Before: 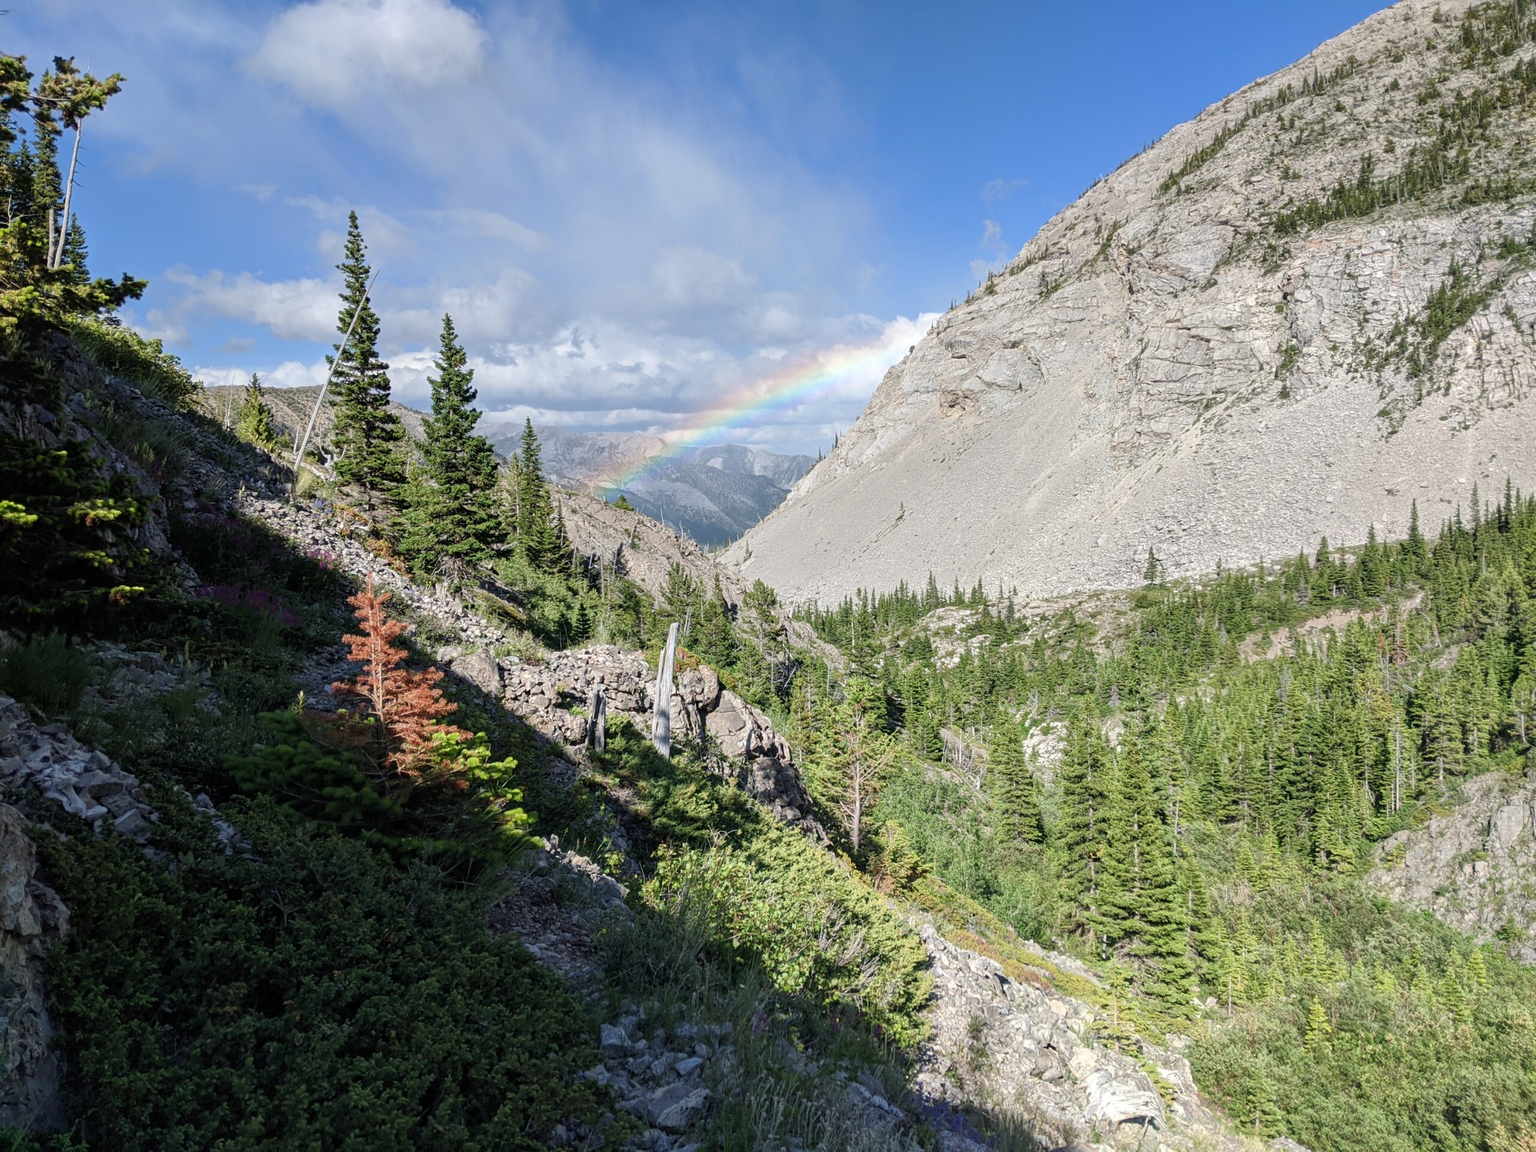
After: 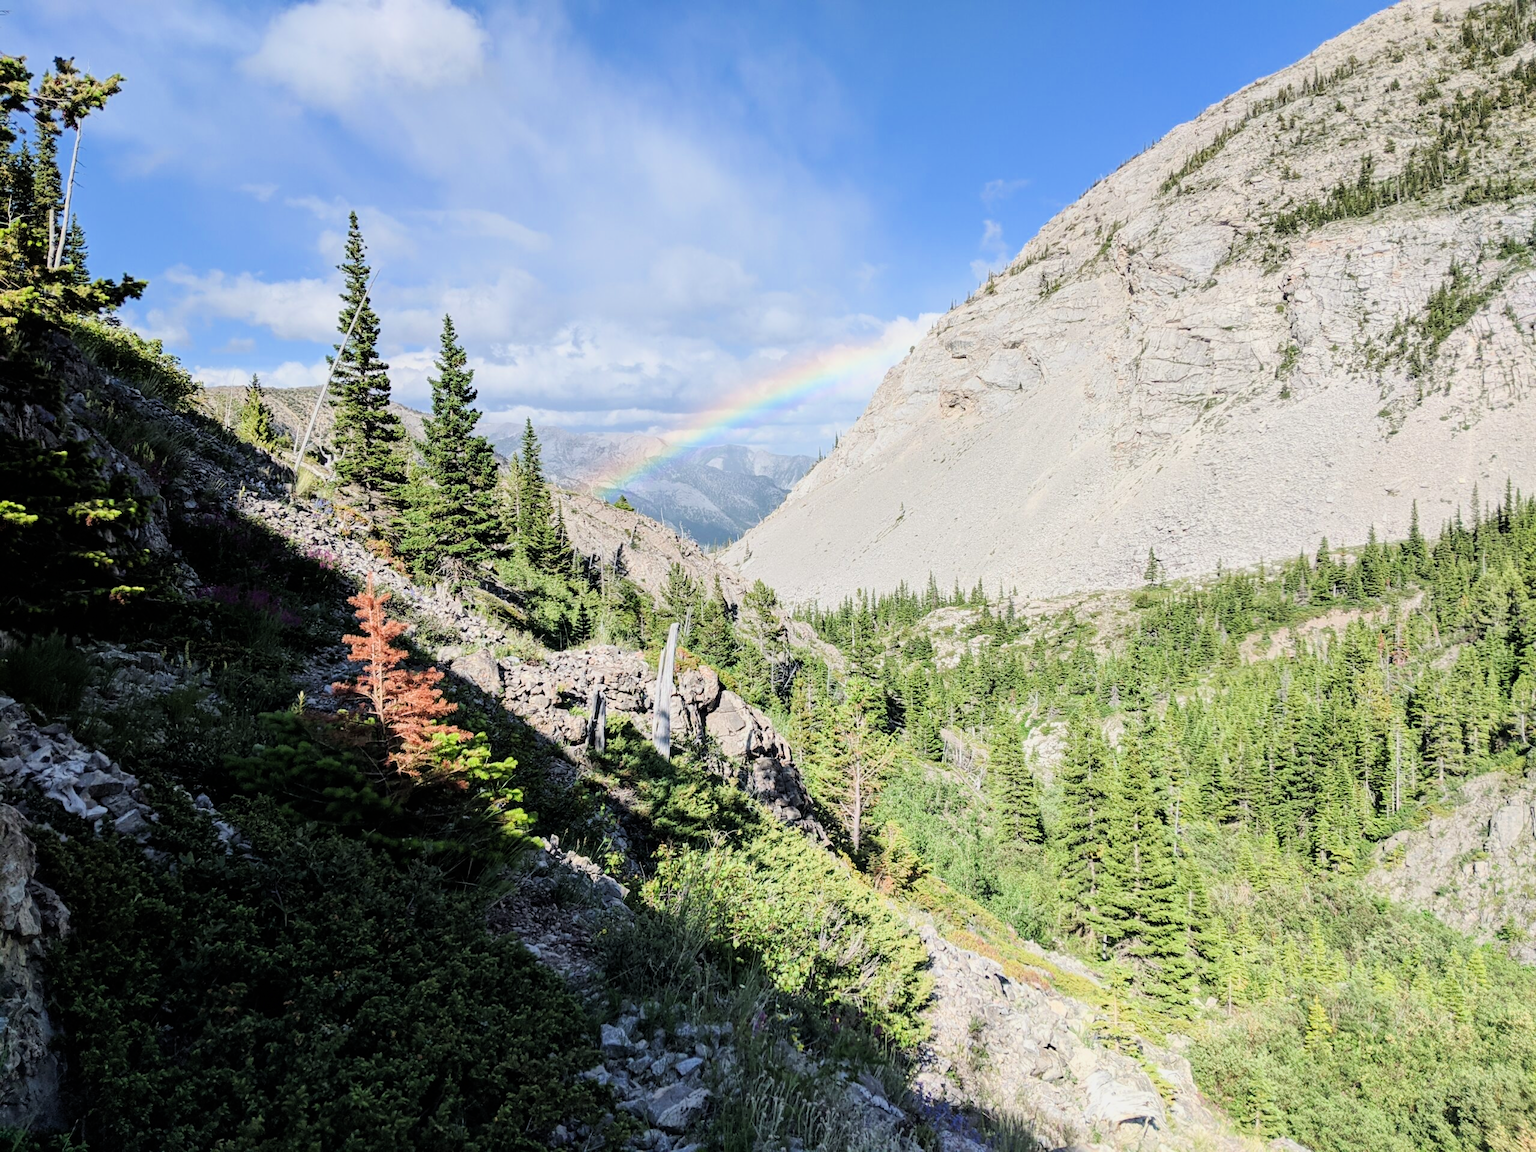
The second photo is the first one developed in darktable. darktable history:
exposure: exposure 0.574 EV, compensate highlight preservation false
filmic rgb: black relative exposure -8.42 EV, white relative exposure 4.68 EV, hardness 3.82, color science v6 (2022)
tone equalizer: -8 EV -0.417 EV, -7 EV -0.389 EV, -6 EV -0.333 EV, -5 EV -0.222 EV, -3 EV 0.222 EV, -2 EV 0.333 EV, -1 EV 0.389 EV, +0 EV 0.417 EV, edges refinement/feathering 500, mask exposure compensation -1.25 EV, preserve details no
